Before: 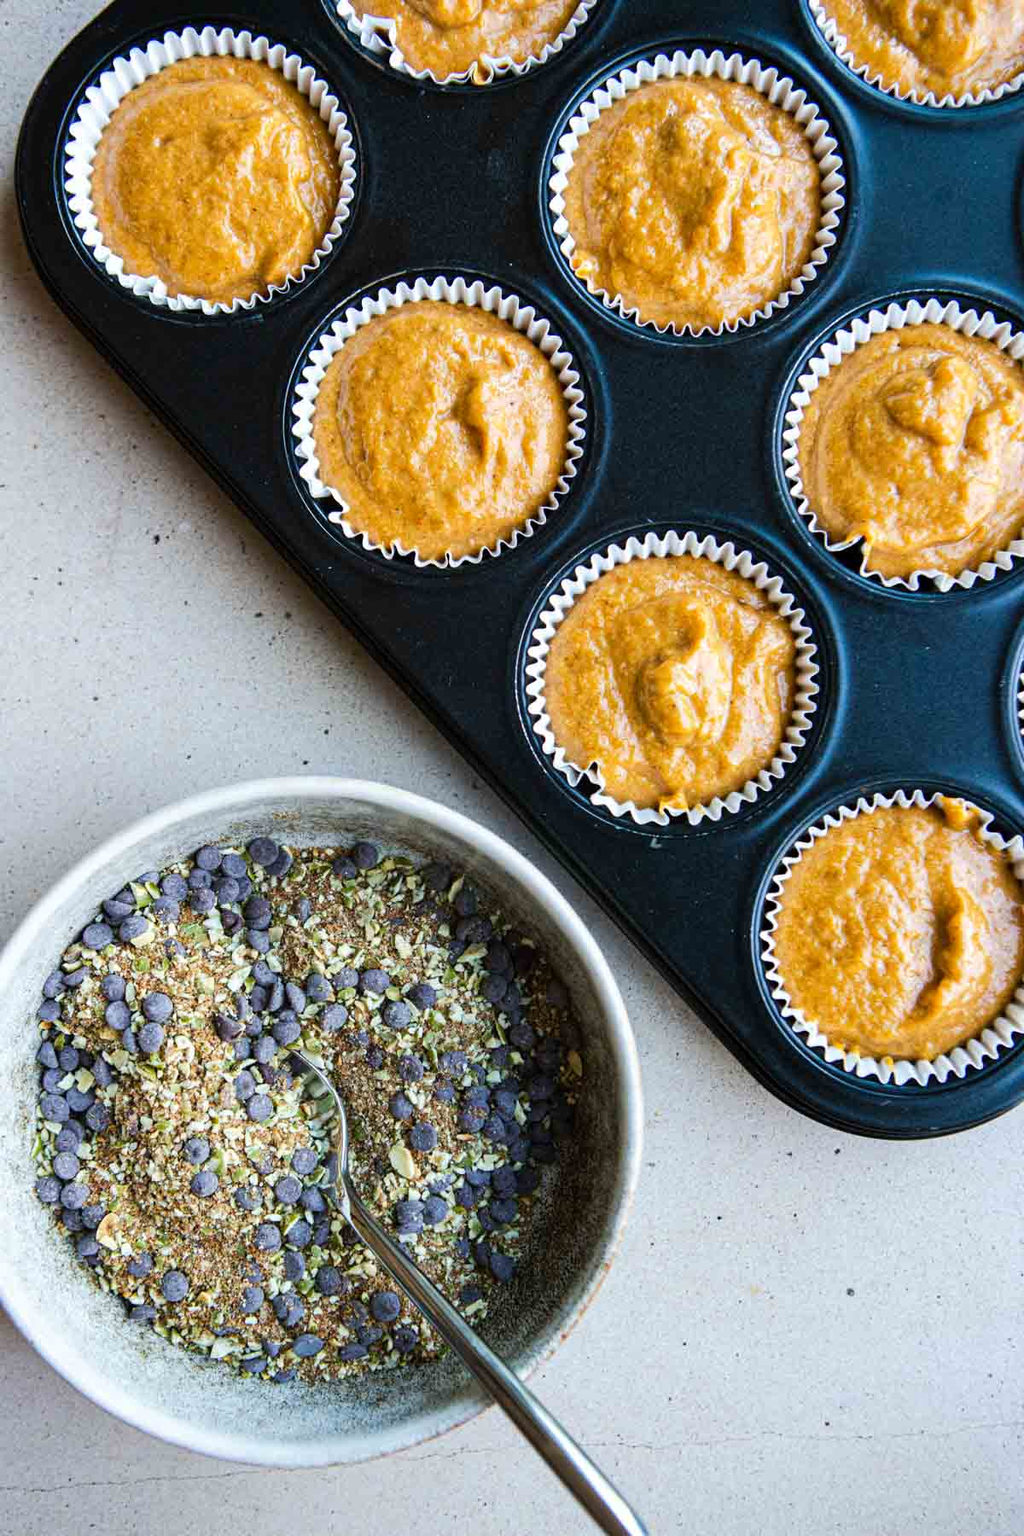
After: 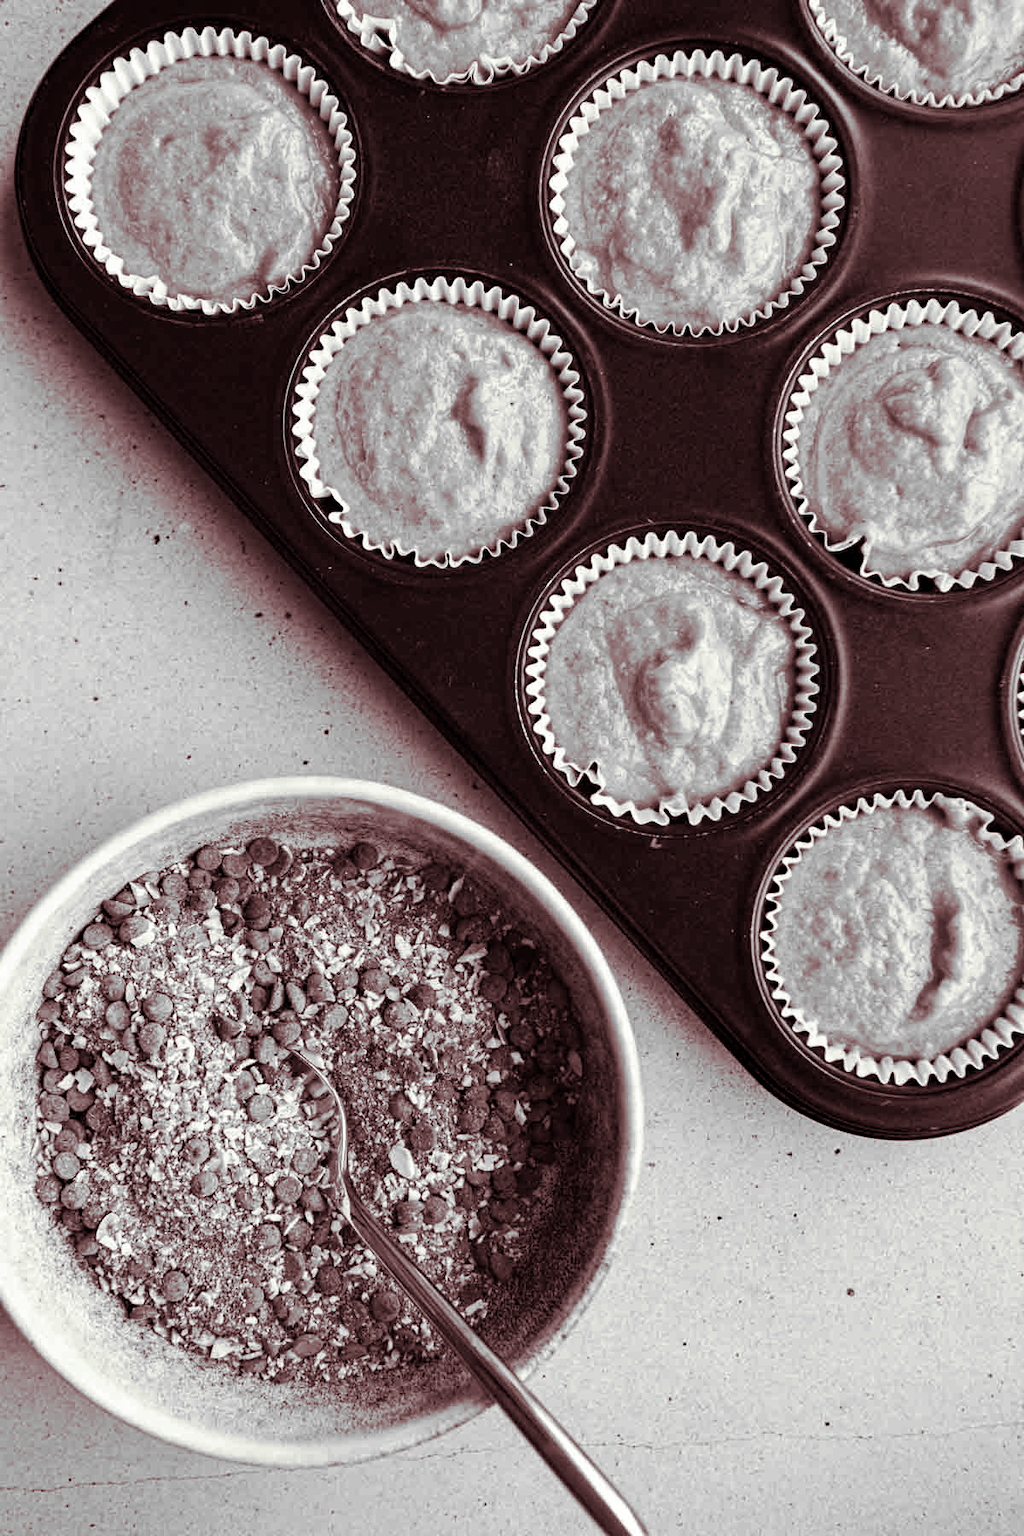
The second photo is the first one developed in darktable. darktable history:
split-toning: on, module defaults
monochrome: on, module defaults
haze removal: on, module defaults
